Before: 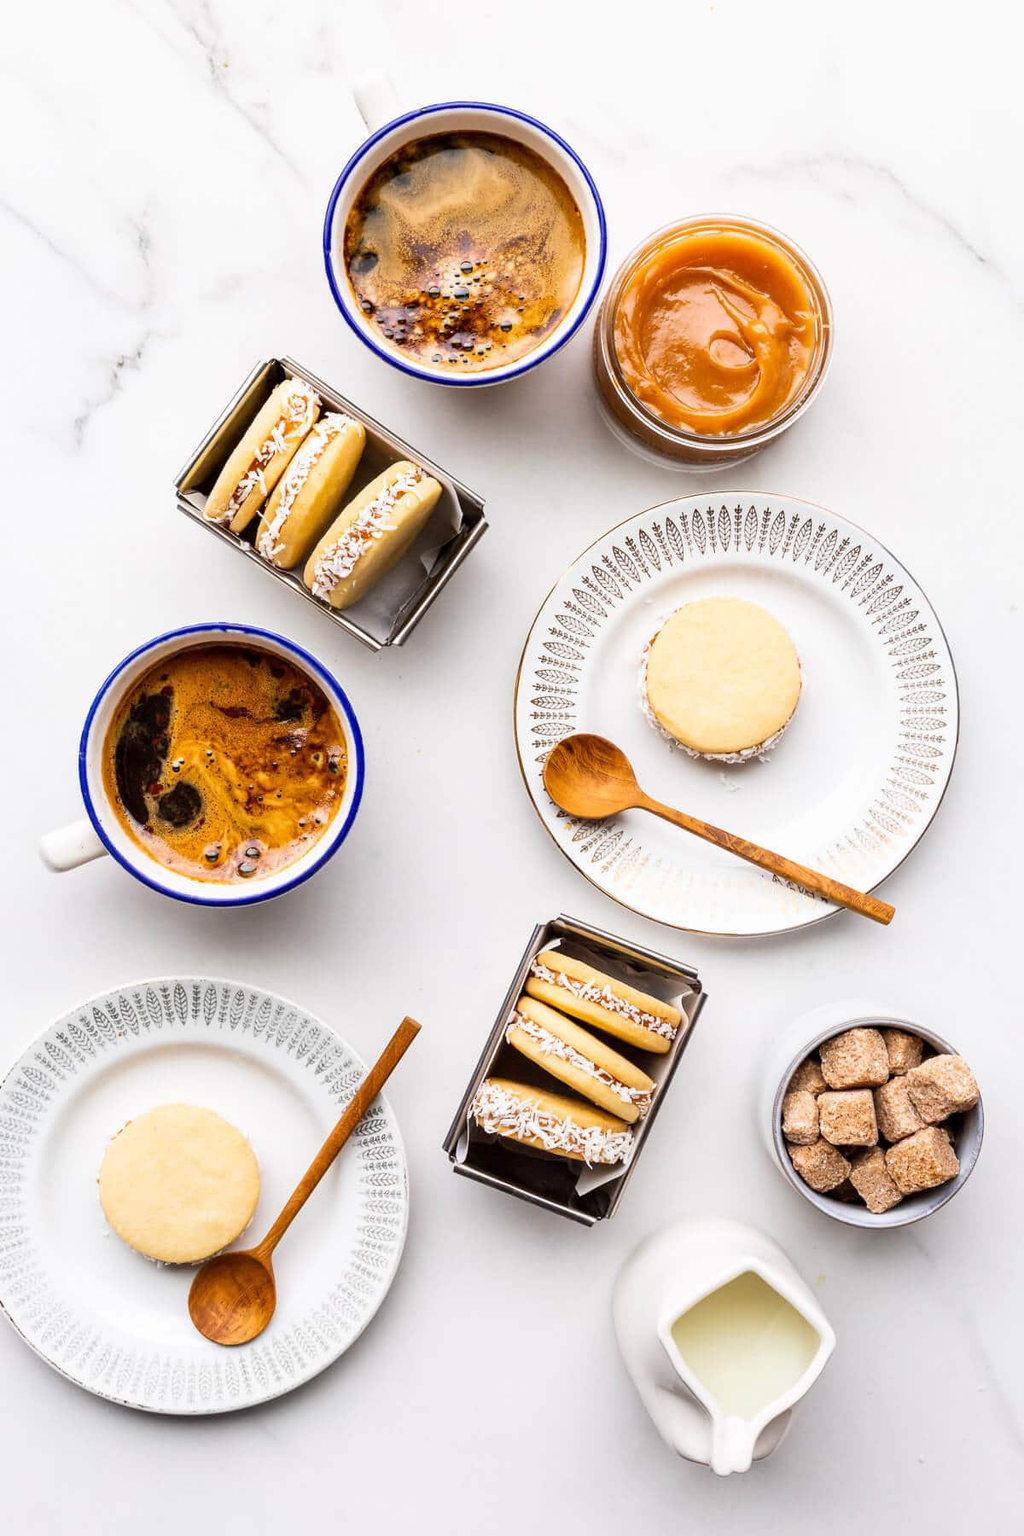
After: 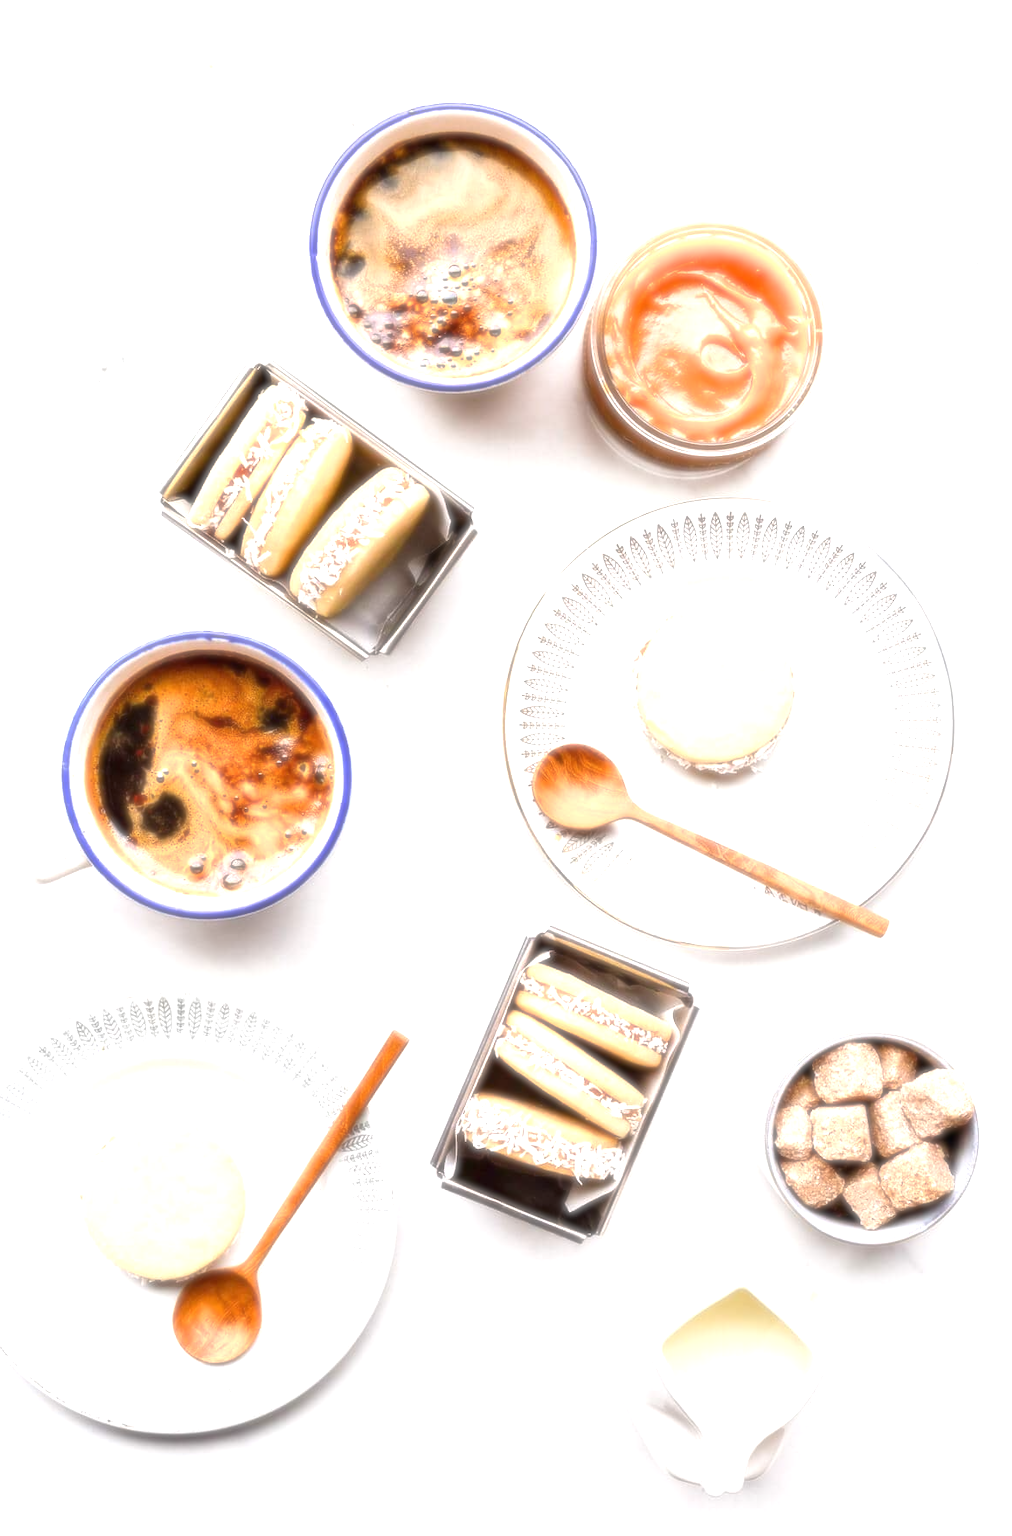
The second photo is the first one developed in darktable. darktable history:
soften: size 8.67%, mix 49%
crop and rotate: left 1.774%, right 0.633%, bottom 1.28%
exposure: black level correction 0, exposure 1.1 EV, compensate exposure bias true, compensate highlight preservation false
